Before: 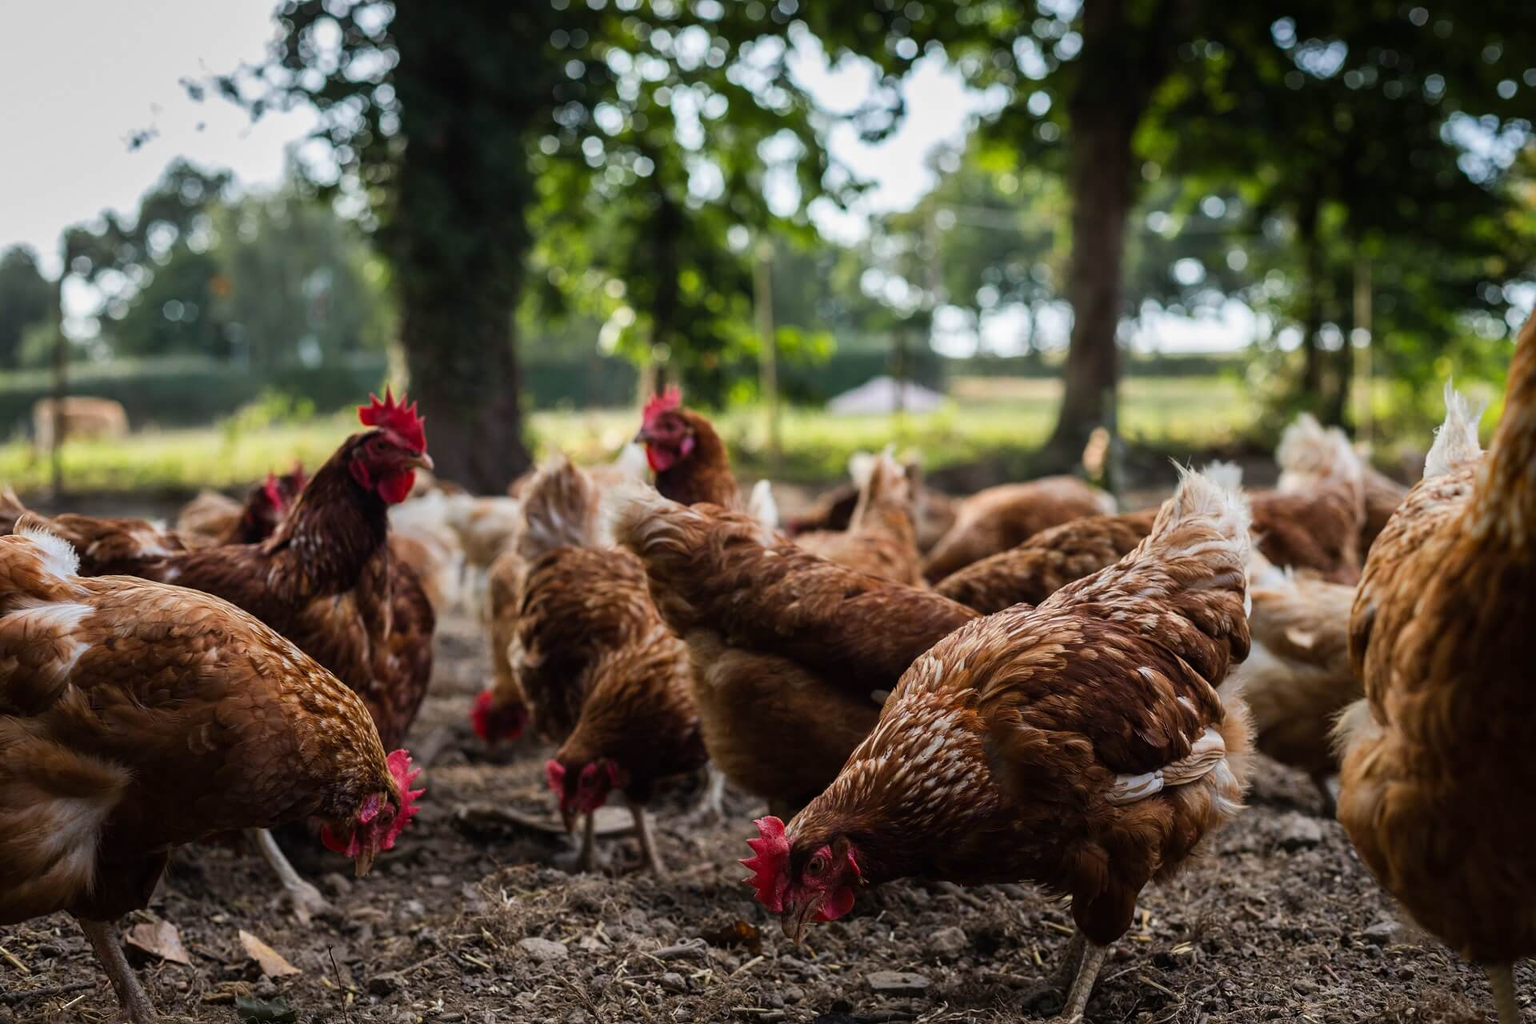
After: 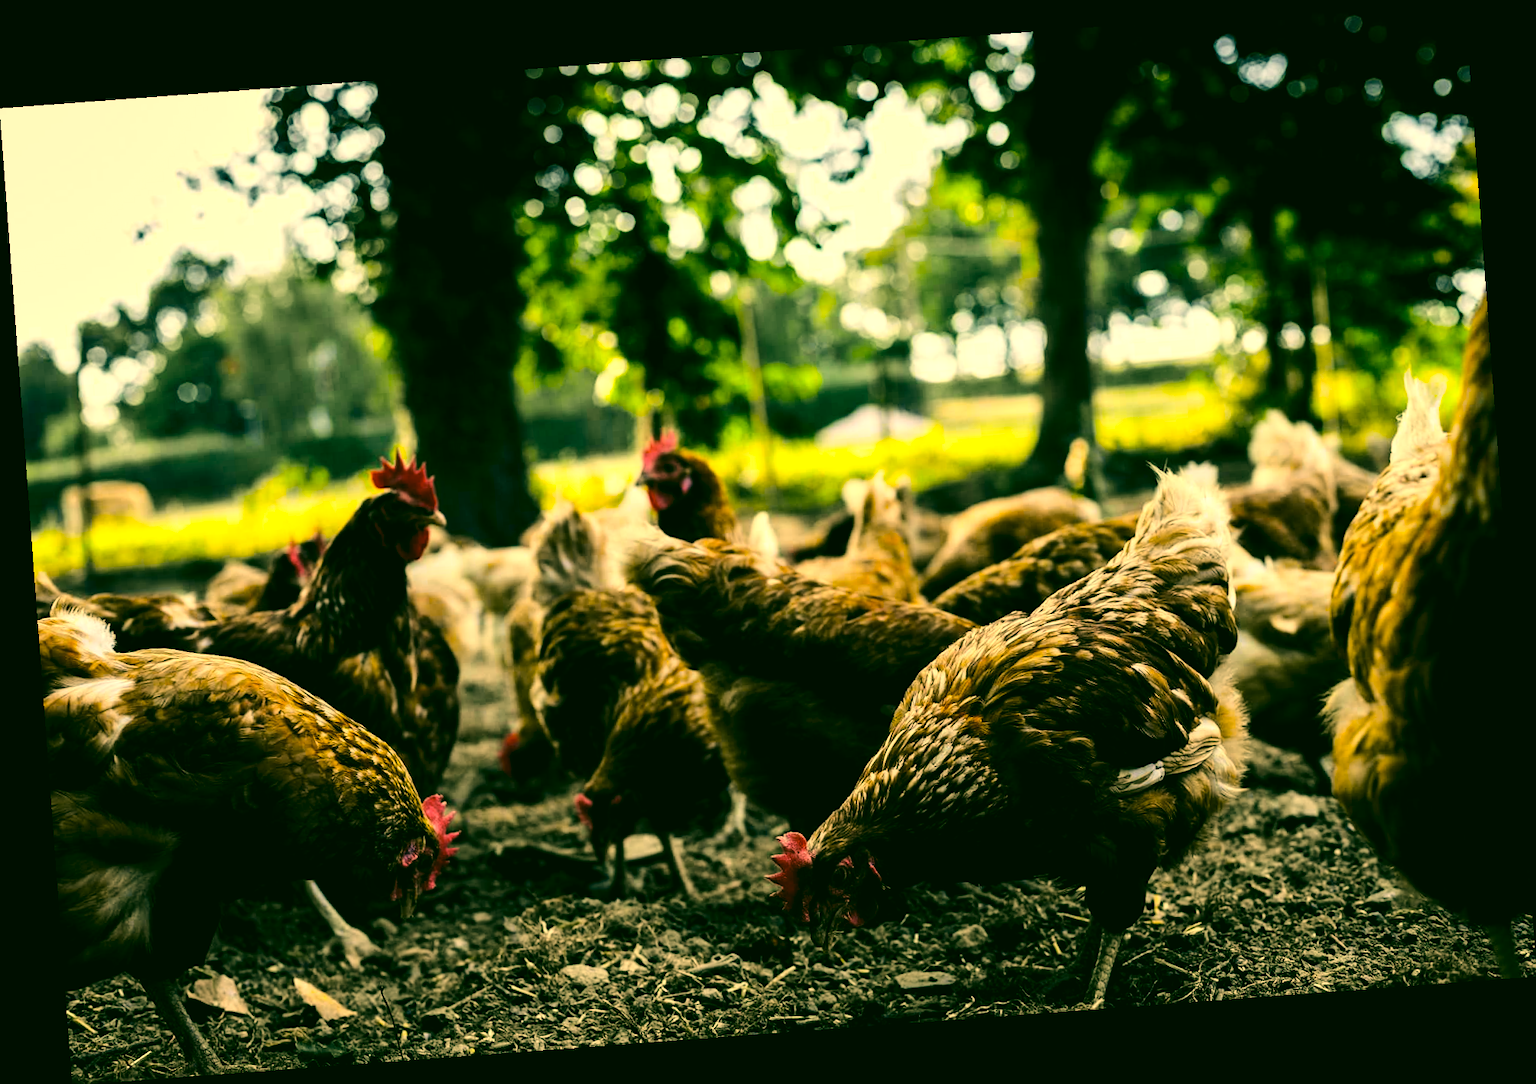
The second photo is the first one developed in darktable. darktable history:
levels: levels [0.052, 0.496, 0.908]
rotate and perspective: rotation -4.25°, automatic cropping off
tone curve: curves: ch0 [(0.003, 0.023) (0.071, 0.052) (0.236, 0.197) (0.466, 0.557) (0.644, 0.748) (0.803, 0.88) (0.994, 0.968)]; ch1 [(0, 0) (0.262, 0.227) (0.417, 0.386) (0.469, 0.467) (0.502, 0.498) (0.528, 0.53) (0.573, 0.57) (0.605, 0.621) (0.644, 0.671) (0.686, 0.728) (0.994, 0.987)]; ch2 [(0, 0) (0.262, 0.188) (0.385, 0.353) (0.427, 0.424) (0.495, 0.493) (0.515, 0.534) (0.547, 0.556) (0.589, 0.613) (0.644, 0.748) (1, 1)], color space Lab, independent channels, preserve colors none
color correction: highlights a* 5.62, highlights b* 33.57, shadows a* -25.86, shadows b* 4.02
